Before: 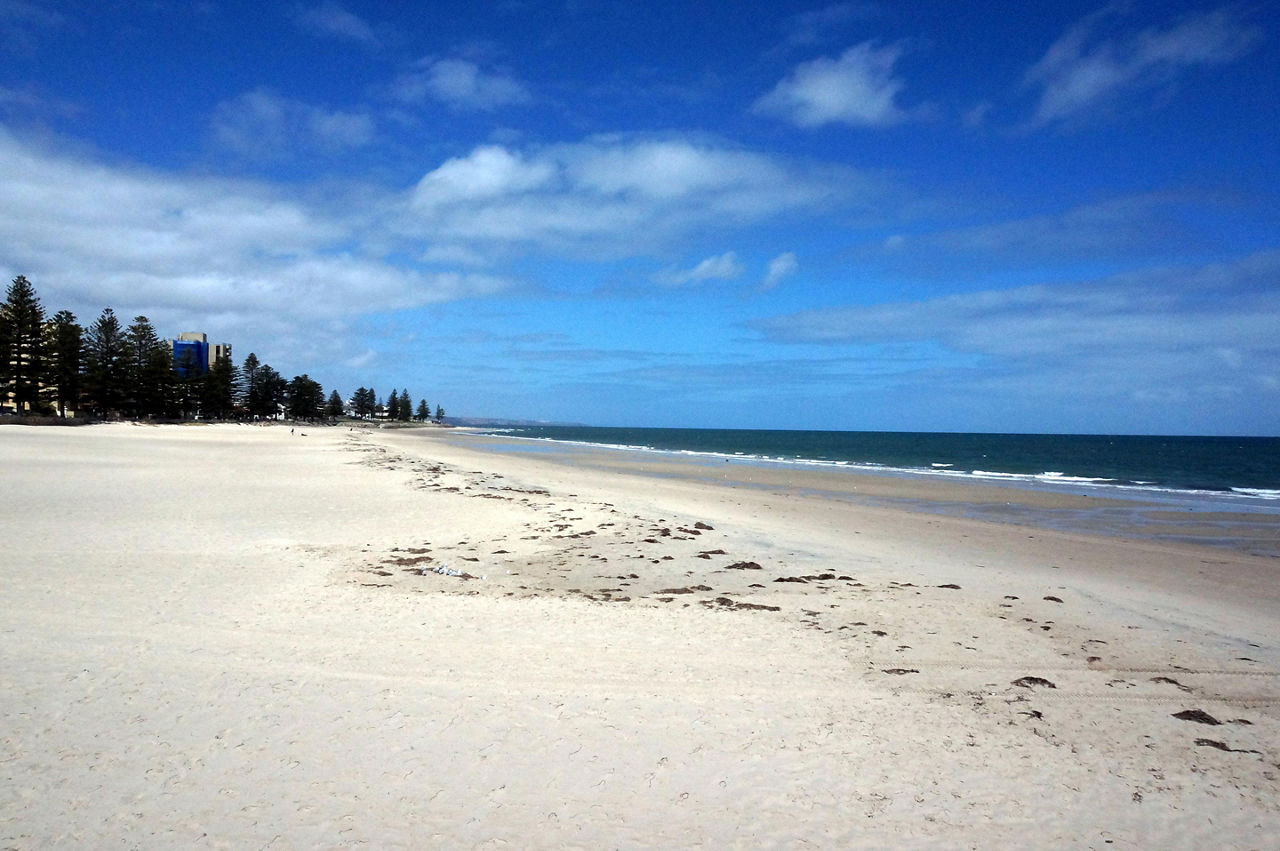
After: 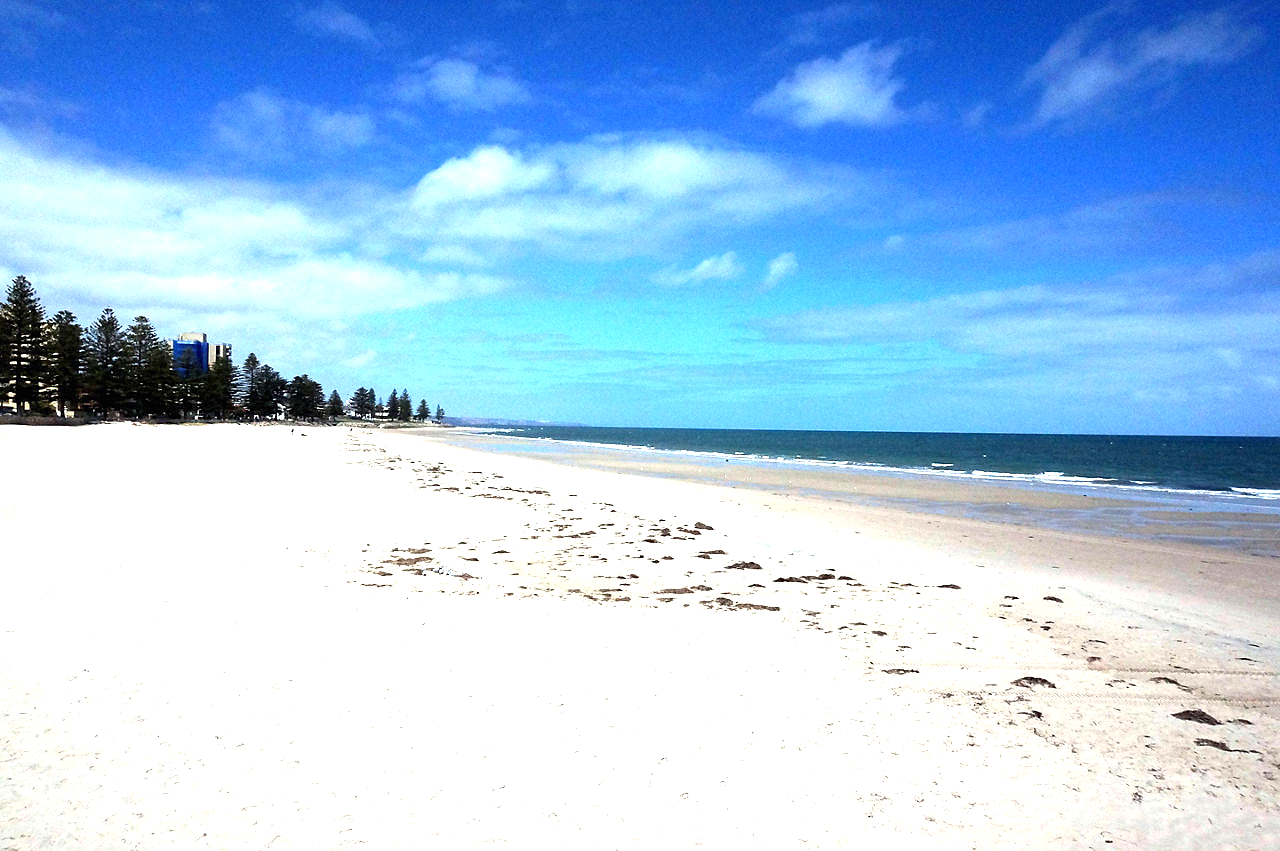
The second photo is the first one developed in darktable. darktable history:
exposure: black level correction 0, exposure 1 EV, compensate exposure bias true, compensate highlight preservation false
sharpen: radius 0.975, amount 0.613
